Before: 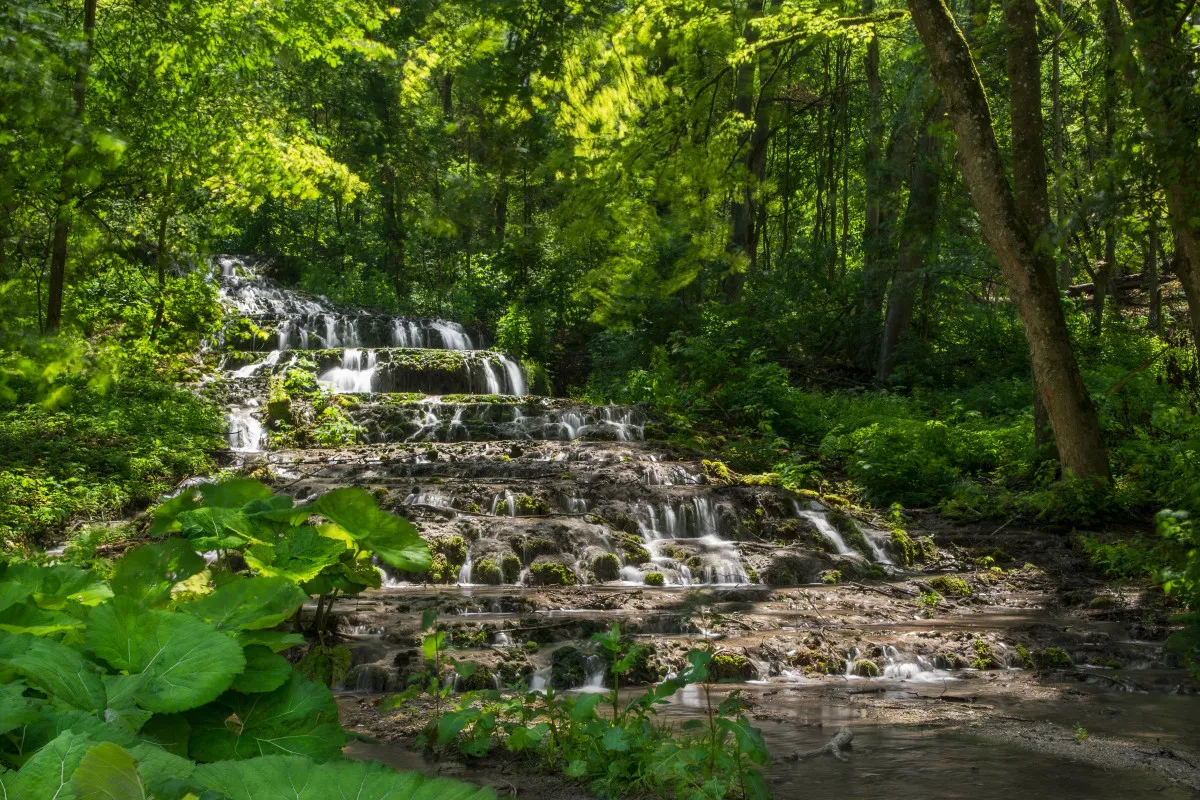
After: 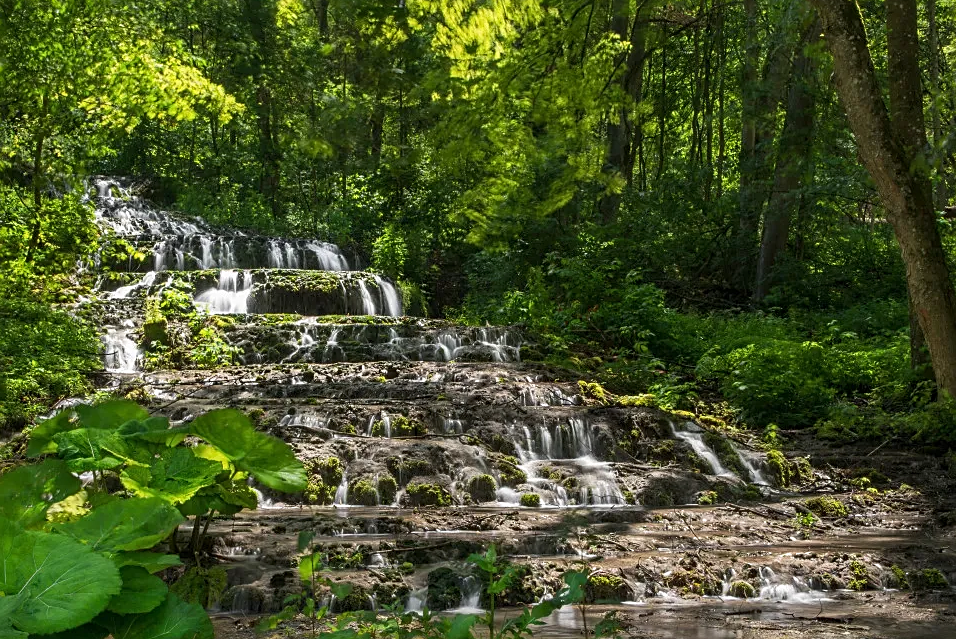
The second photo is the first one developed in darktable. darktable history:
sharpen: on, module defaults
crop and rotate: left 10.391%, top 10.013%, right 9.915%, bottom 10.007%
